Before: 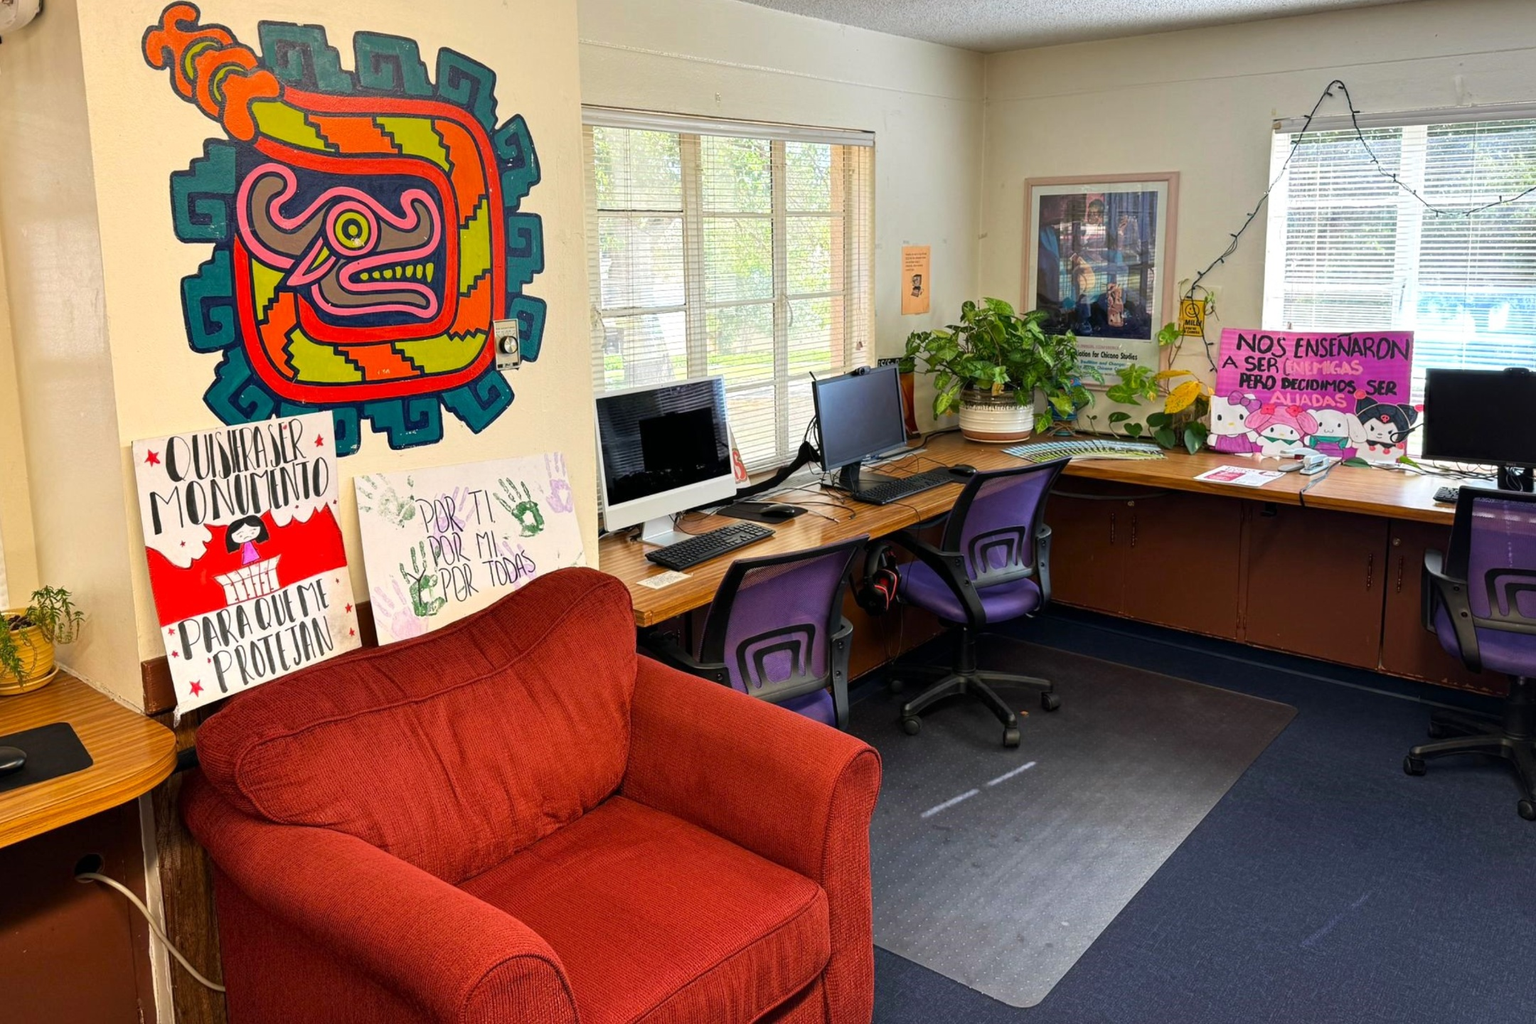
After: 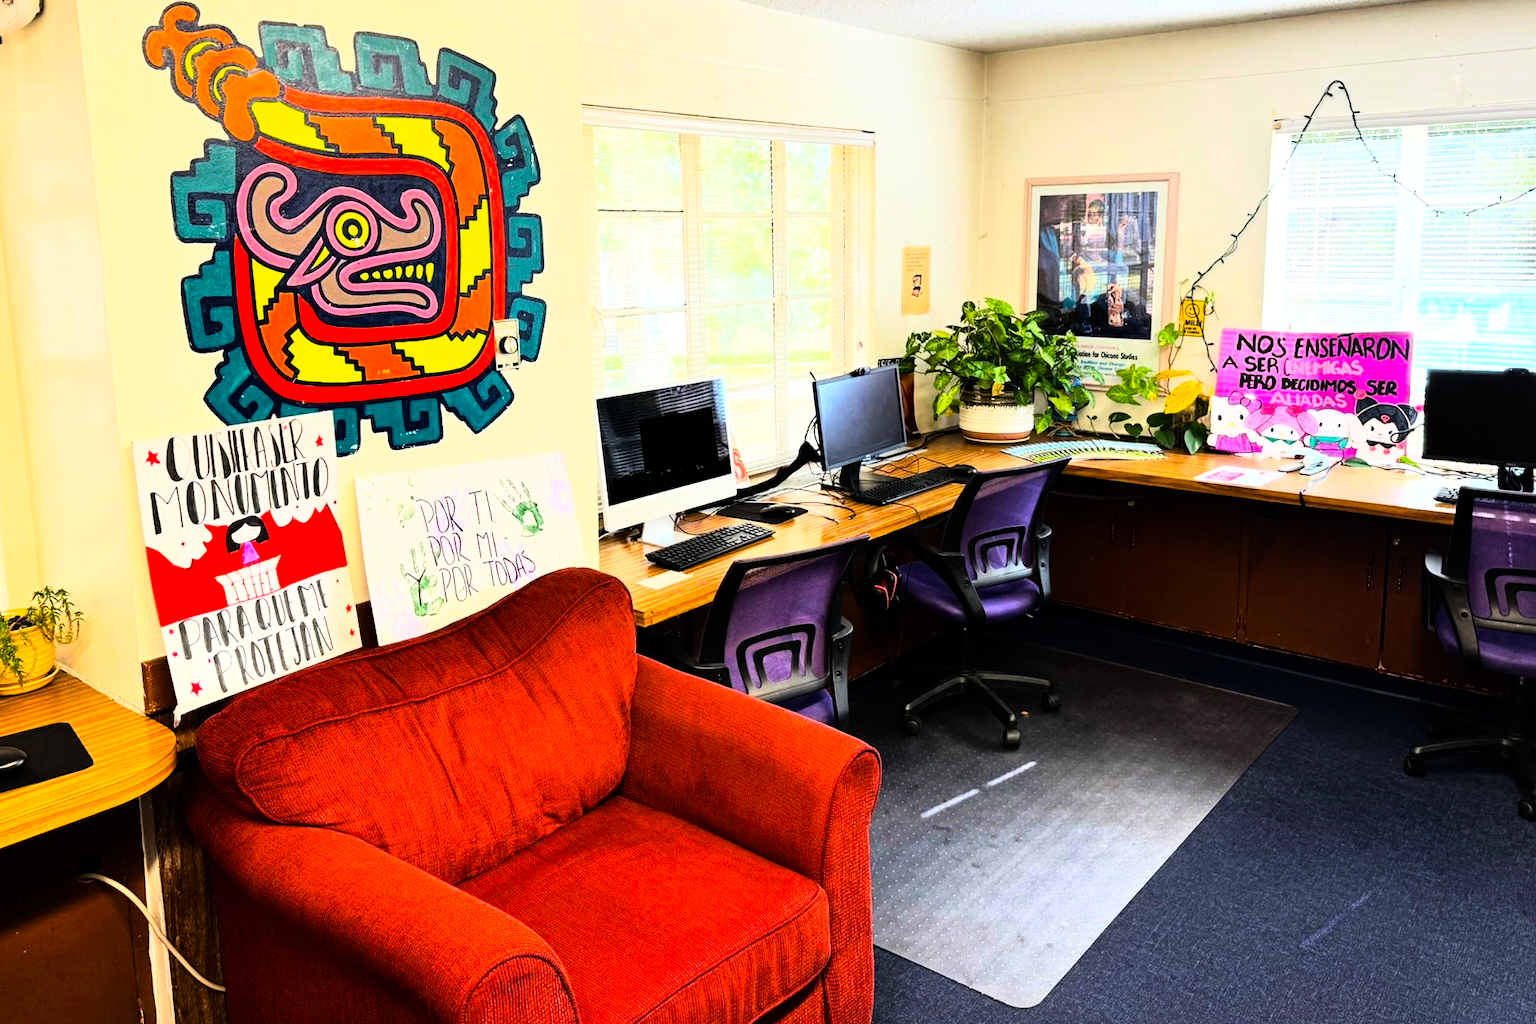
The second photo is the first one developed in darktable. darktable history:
rgb curve: curves: ch0 [(0, 0) (0.21, 0.15) (0.24, 0.21) (0.5, 0.75) (0.75, 0.96) (0.89, 0.99) (1, 1)]; ch1 [(0, 0.02) (0.21, 0.13) (0.25, 0.2) (0.5, 0.67) (0.75, 0.9) (0.89, 0.97) (1, 1)]; ch2 [(0, 0.02) (0.21, 0.13) (0.25, 0.2) (0.5, 0.67) (0.75, 0.9) (0.89, 0.97) (1, 1)], compensate middle gray true
color balance rgb: linear chroma grading › global chroma 10%, perceptual saturation grading › global saturation 5%, perceptual brilliance grading › global brilliance 4%, global vibrance 7%, saturation formula JzAzBz (2021)
